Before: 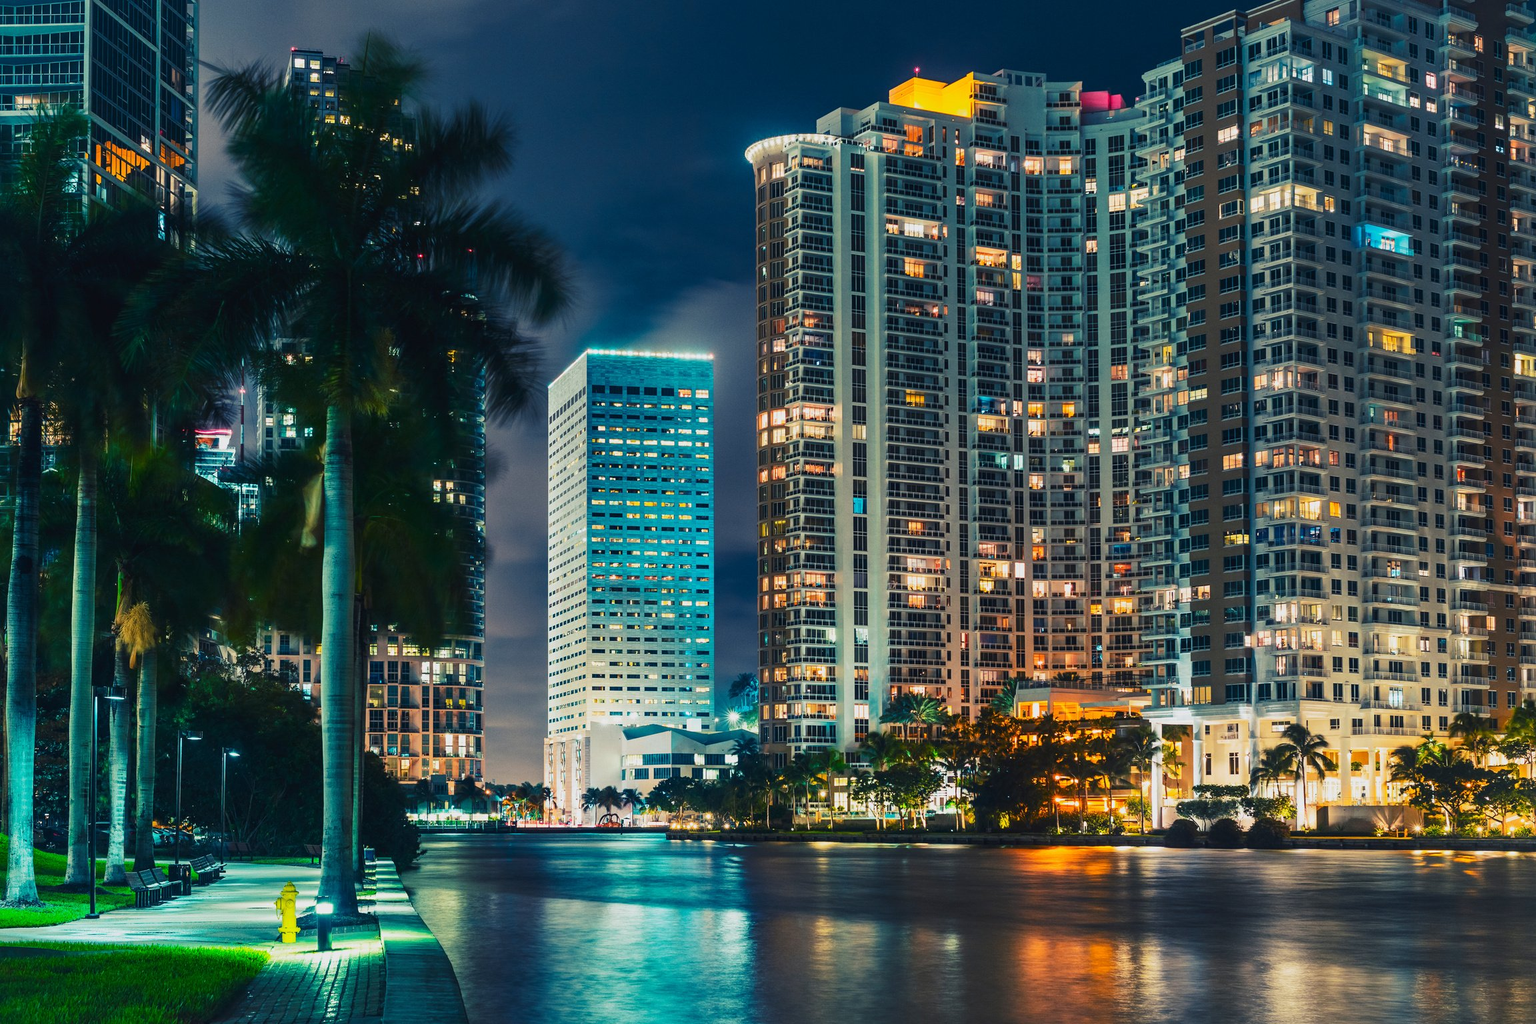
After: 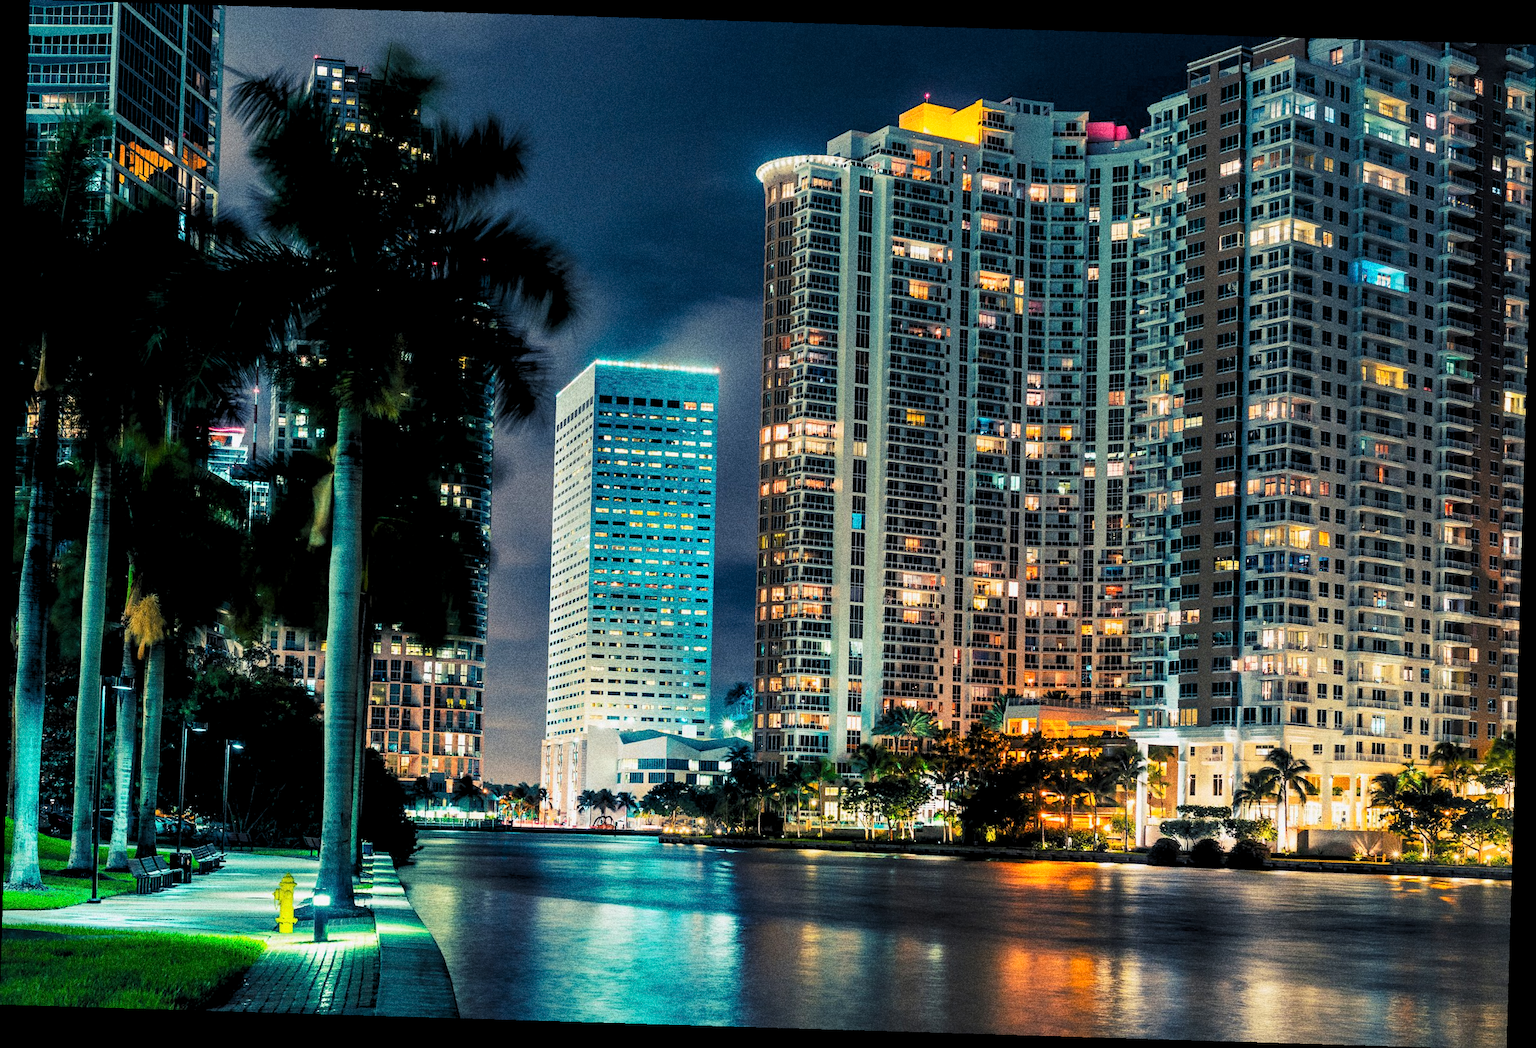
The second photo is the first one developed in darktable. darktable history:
white balance: red 1, blue 1
rotate and perspective: rotation 1.72°, automatic cropping off
grain: strength 49.07%
rgb levels: levels [[0.013, 0.434, 0.89], [0, 0.5, 1], [0, 0.5, 1]]
